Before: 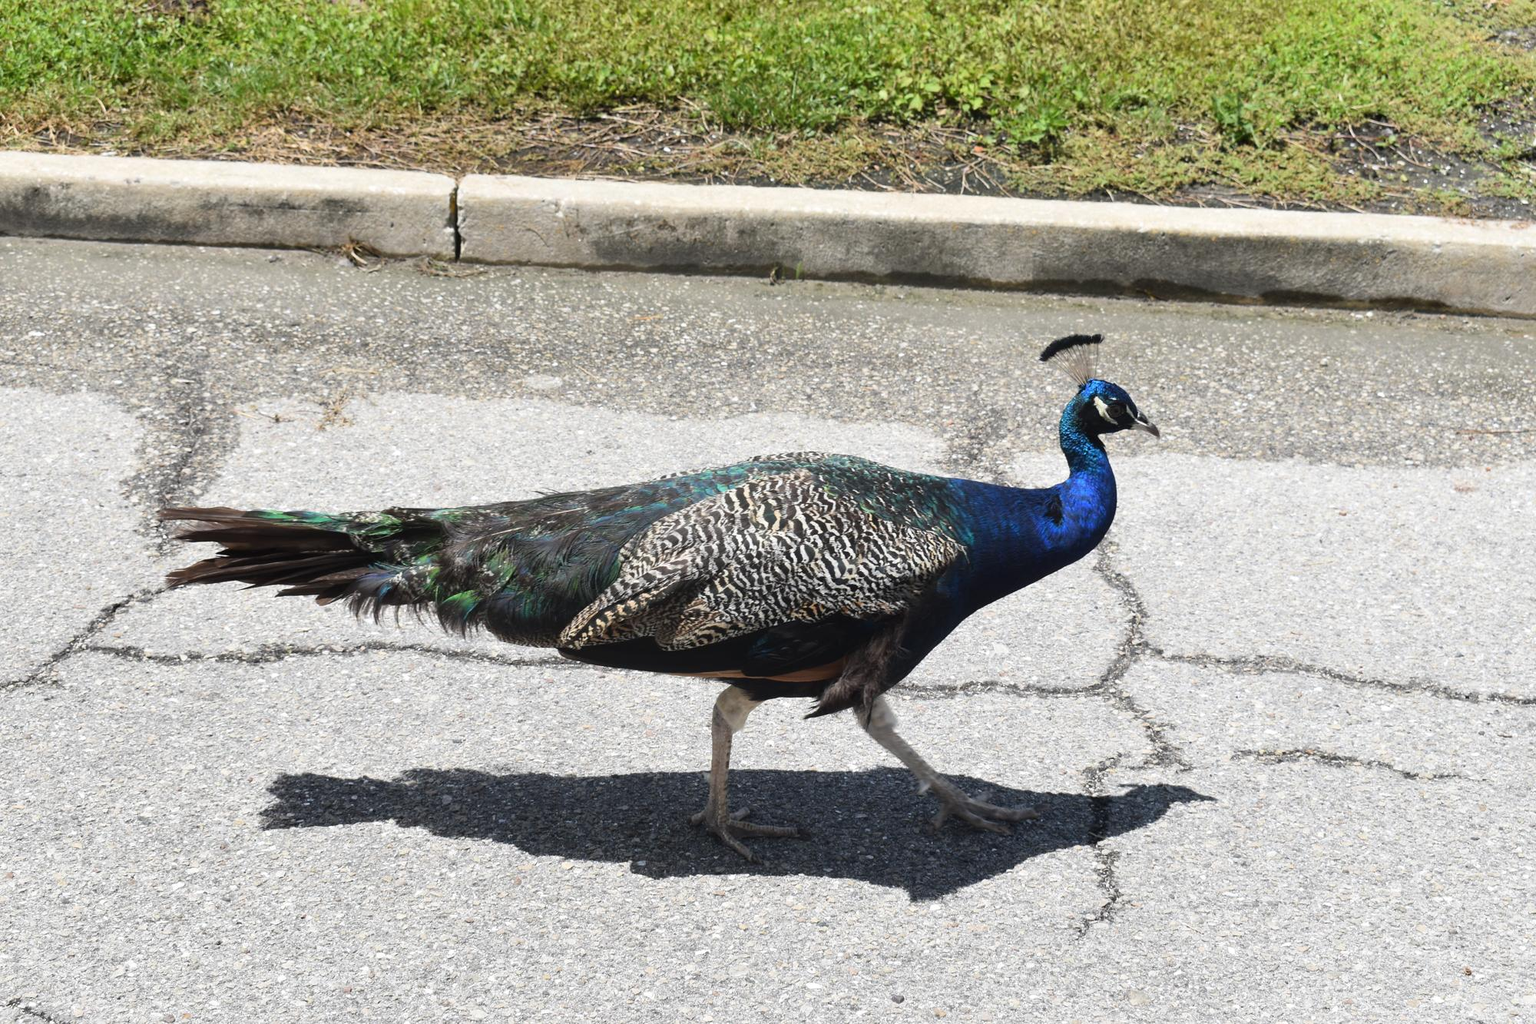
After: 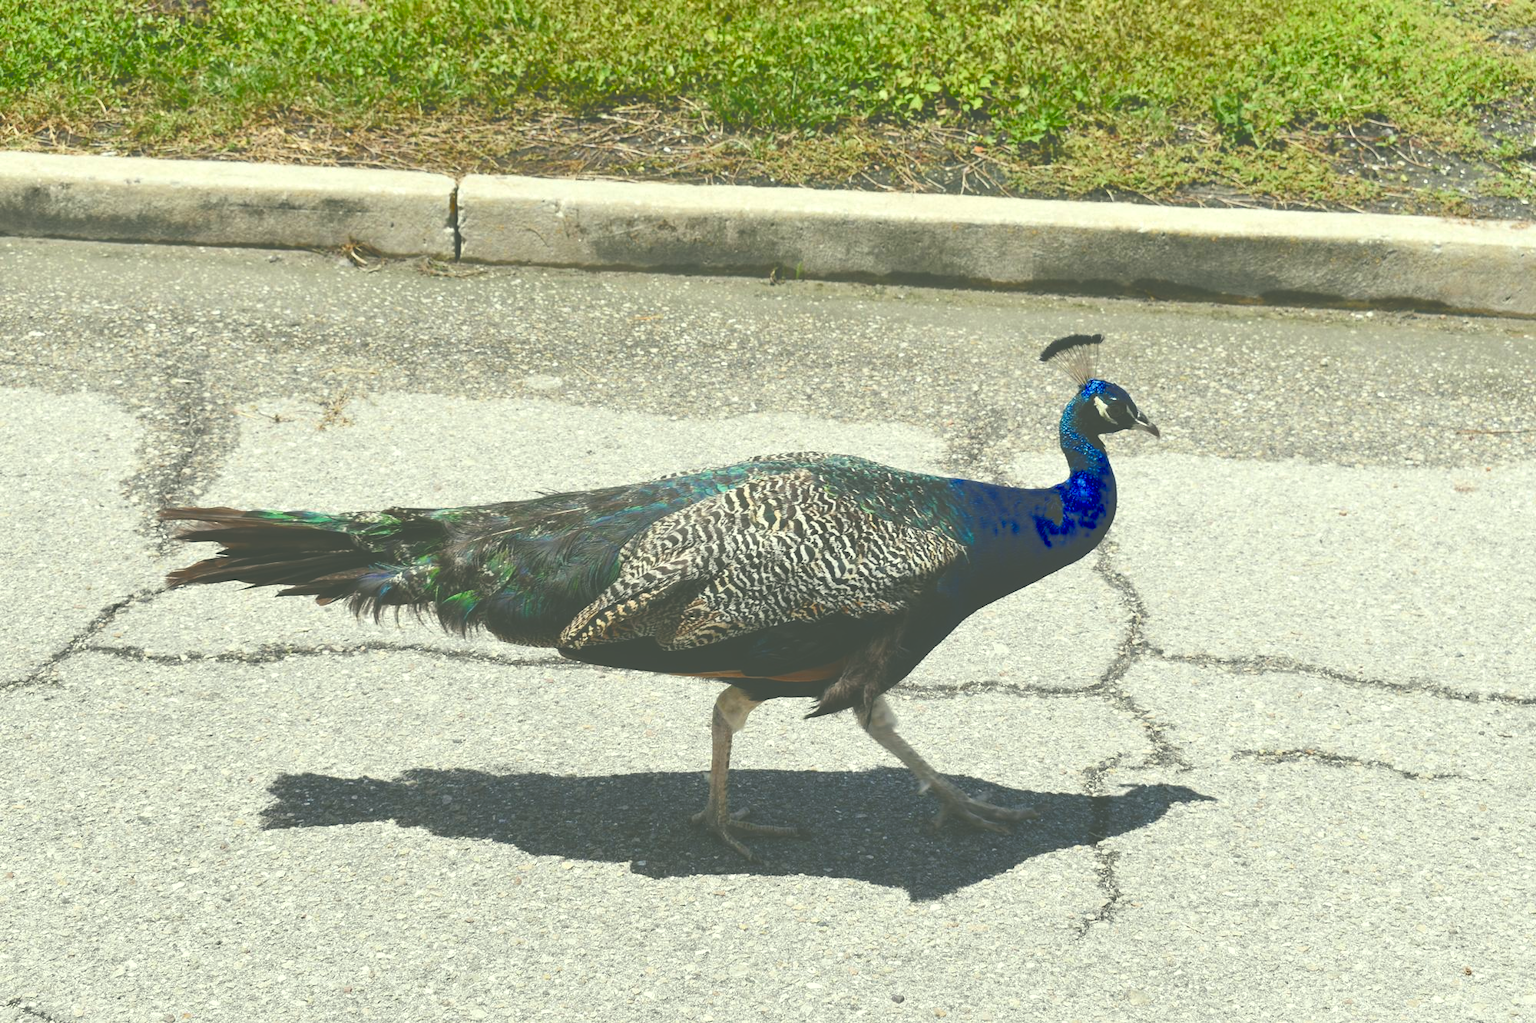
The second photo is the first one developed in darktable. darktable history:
levels: levels [0, 0.48, 0.961]
exposure: black level correction -0.061, exposure -0.05 EV, compensate highlight preservation false
color correction: highlights a* -5.8, highlights b* 11.1
color balance rgb: shadows lift › chroma 2.025%, shadows lift › hue 138.29°, perceptual saturation grading › global saturation 27.452%, perceptual saturation grading › highlights -28.247%, perceptual saturation grading › mid-tones 15.309%, perceptual saturation grading › shadows 34.375%, saturation formula JzAzBz (2021)
